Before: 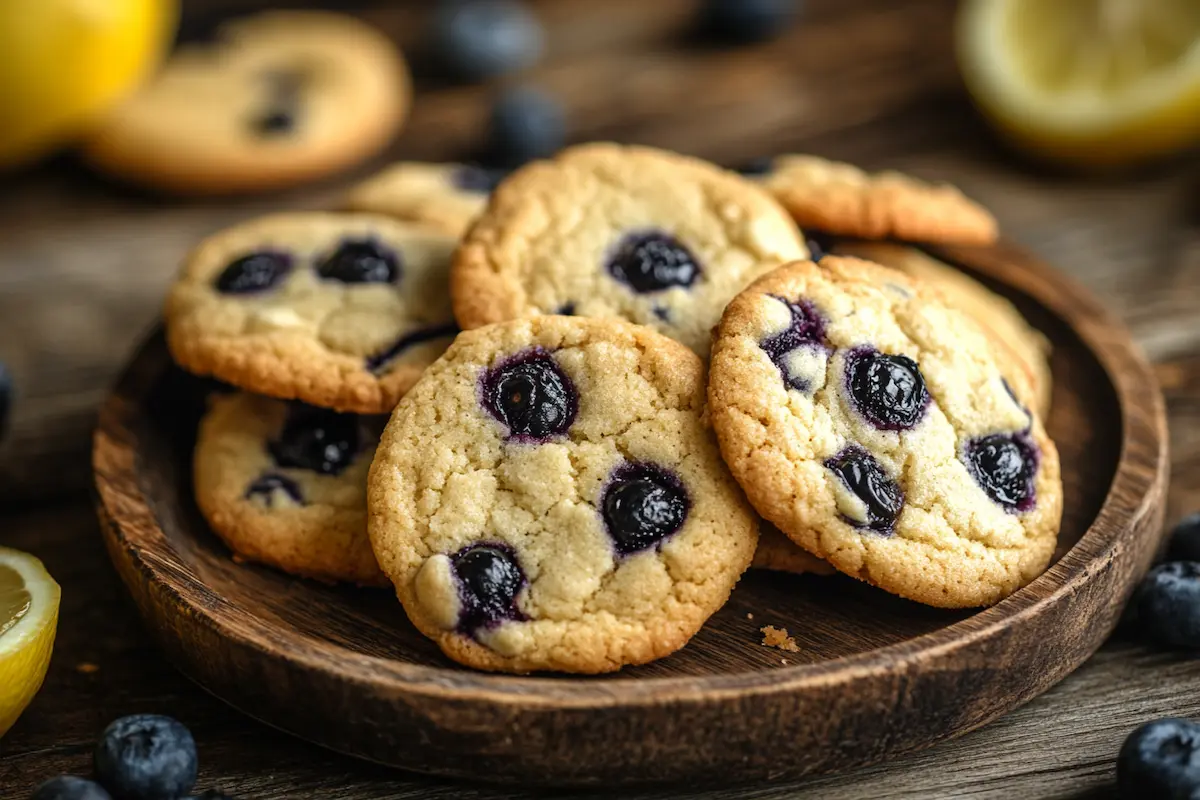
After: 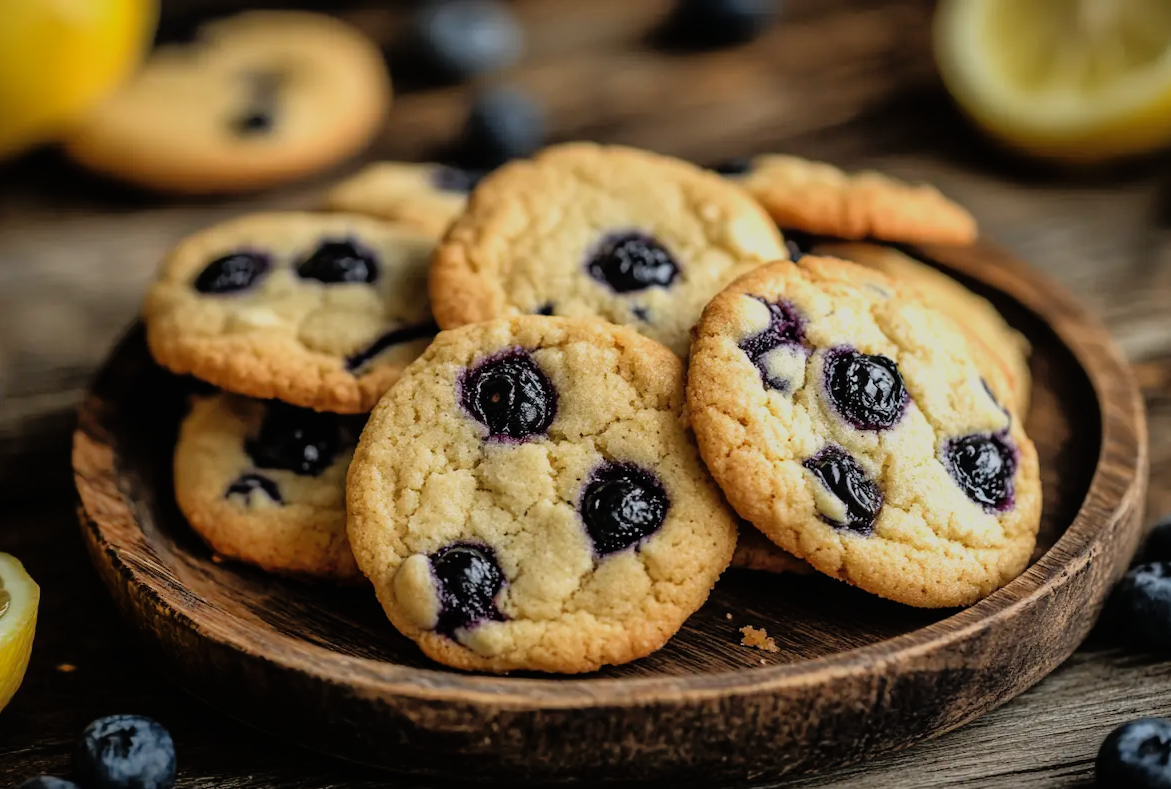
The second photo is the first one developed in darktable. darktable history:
shadows and highlights: on, module defaults
tone equalizer: on, module defaults
crop and rotate: left 1.774%, right 0.633%, bottom 1.28%
filmic rgb: black relative exposure -11.88 EV, white relative exposure 5.43 EV, threshold 3 EV, hardness 4.49, latitude 50%, contrast 1.14, color science v5 (2021), contrast in shadows safe, contrast in highlights safe, enable highlight reconstruction true
